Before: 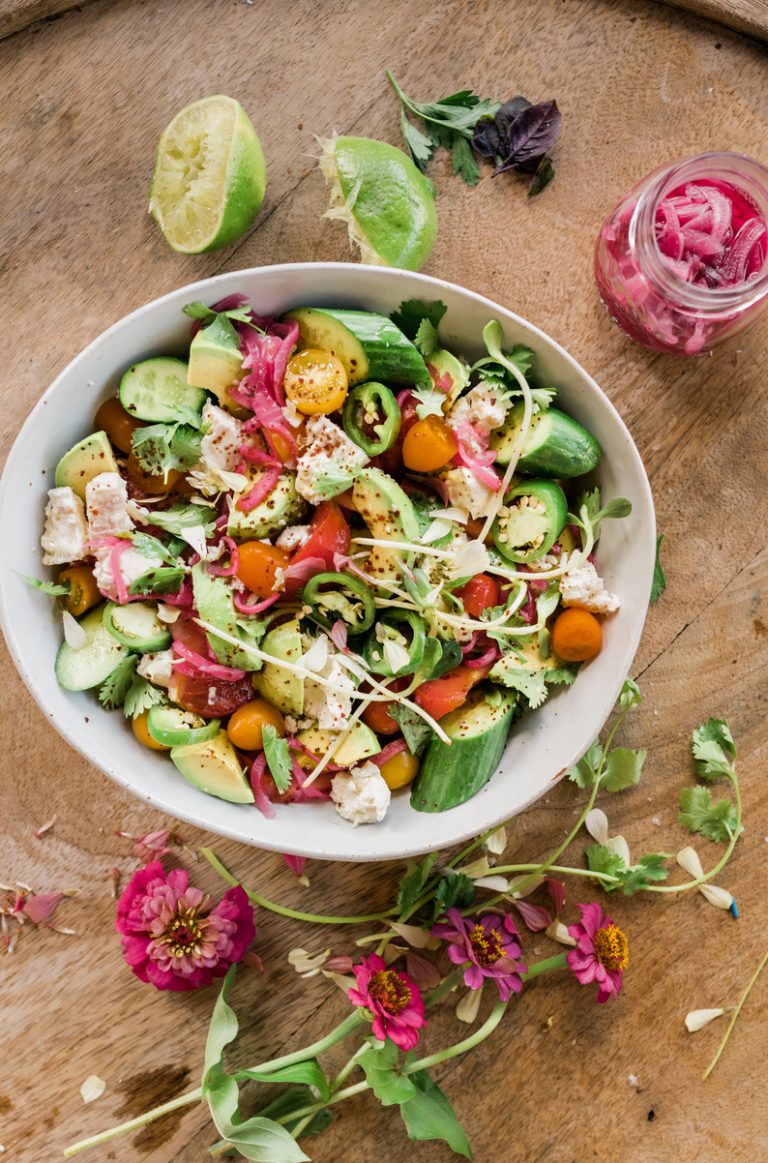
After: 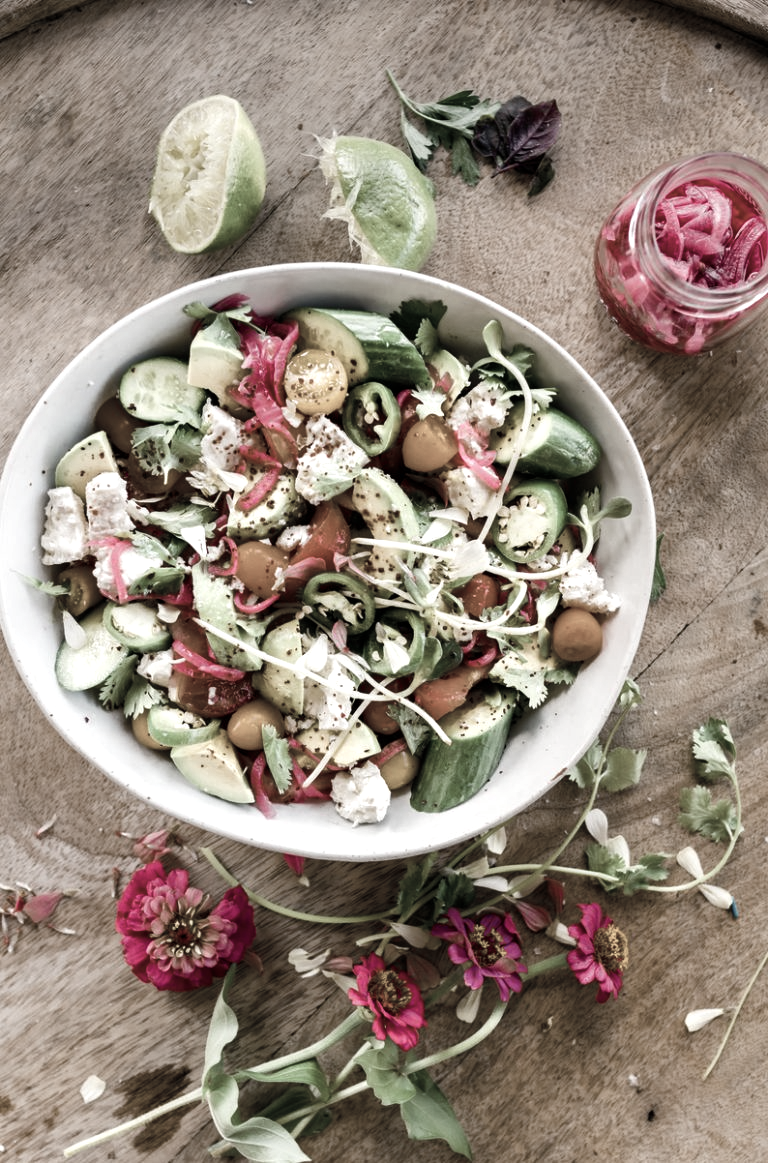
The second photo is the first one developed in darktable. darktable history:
color balance rgb: shadows lift › luminance -20.058%, perceptual saturation grading › global saturation 20%, perceptual saturation grading › highlights -25.811%, perceptual saturation grading › shadows 49.426%, perceptual brilliance grading › global brilliance -17.956%, perceptual brilliance grading › highlights 29.473%
color zones: curves: ch1 [(0, 0.34) (0.143, 0.164) (0.286, 0.152) (0.429, 0.176) (0.571, 0.173) (0.714, 0.188) (0.857, 0.199) (1, 0.34)]
exposure: compensate highlight preservation false
